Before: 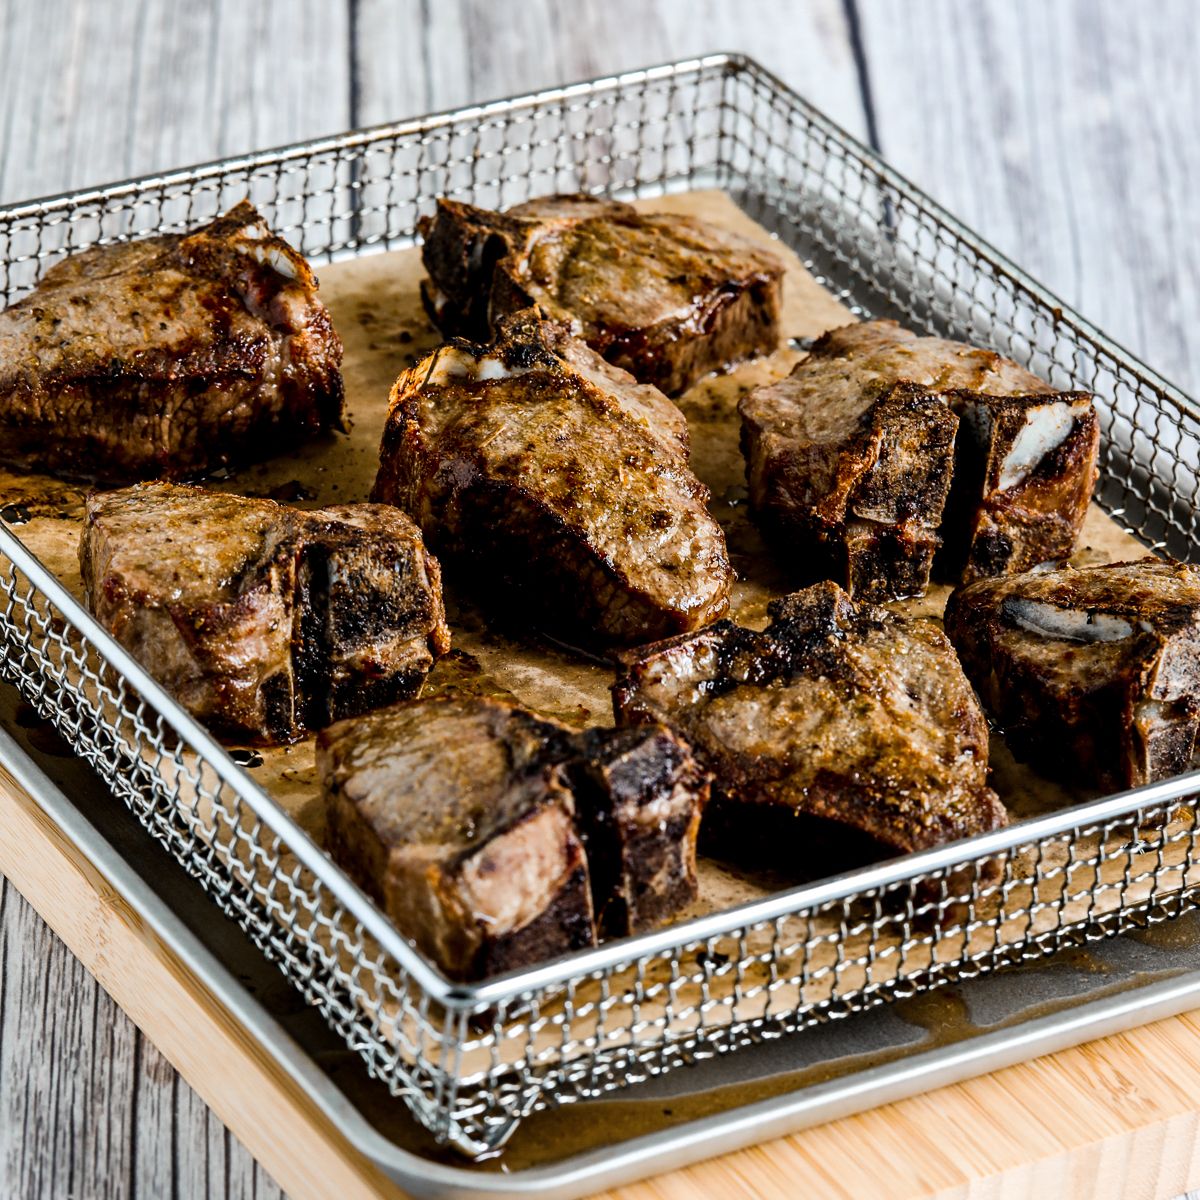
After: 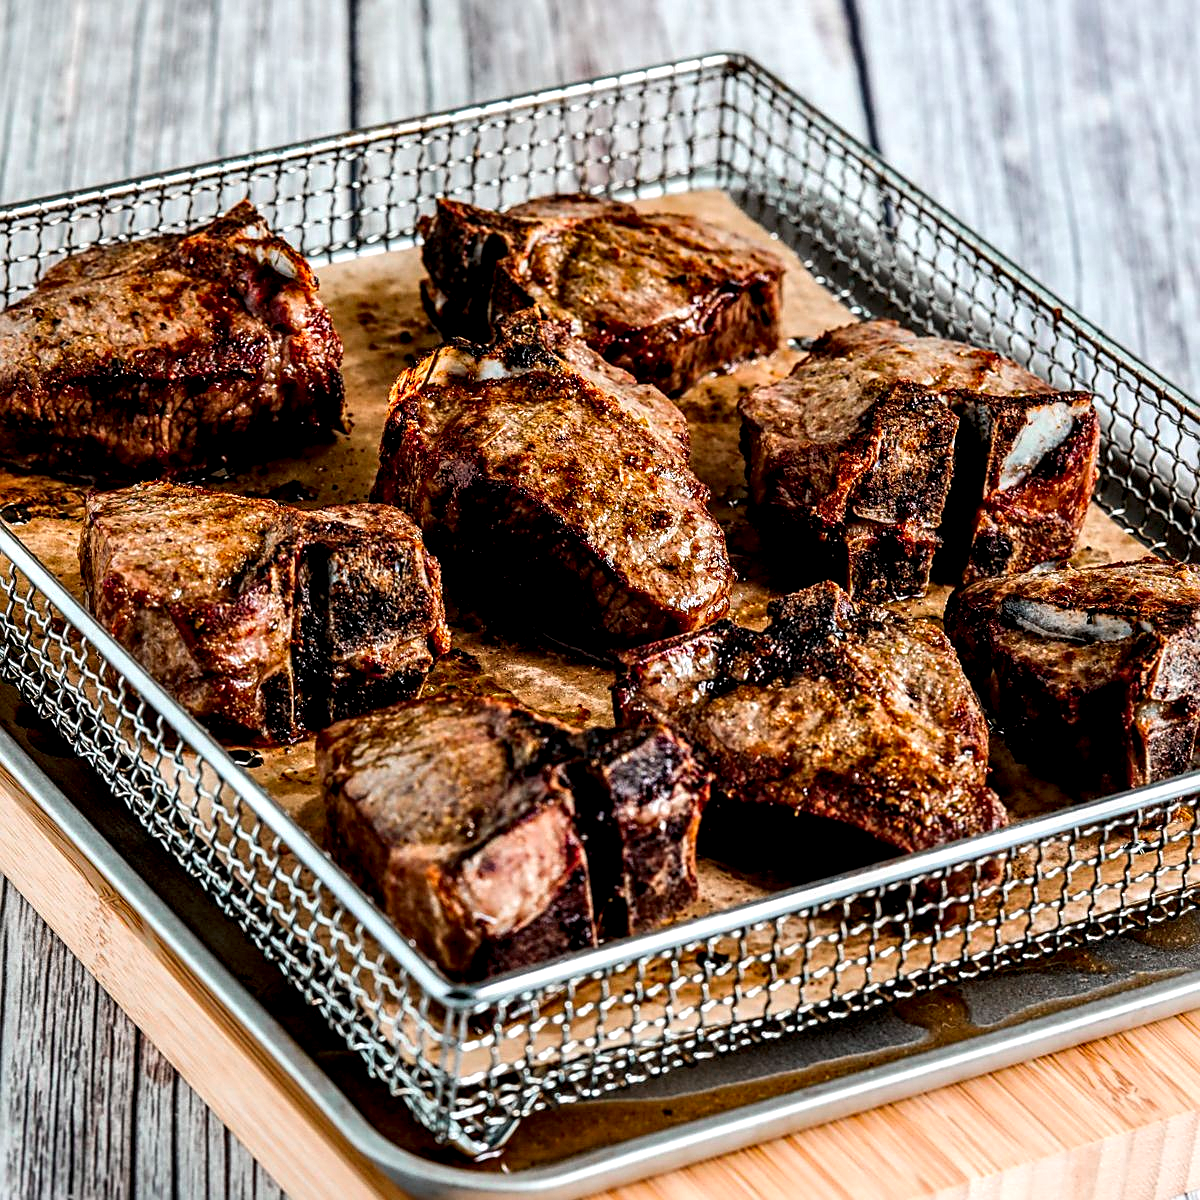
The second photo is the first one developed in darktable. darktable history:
local contrast: highlights 60%, shadows 60%, detail 160%
sharpen: on, module defaults
color contrast: green-magenta contrast 1.73, blue-yellow contrast 1.15
